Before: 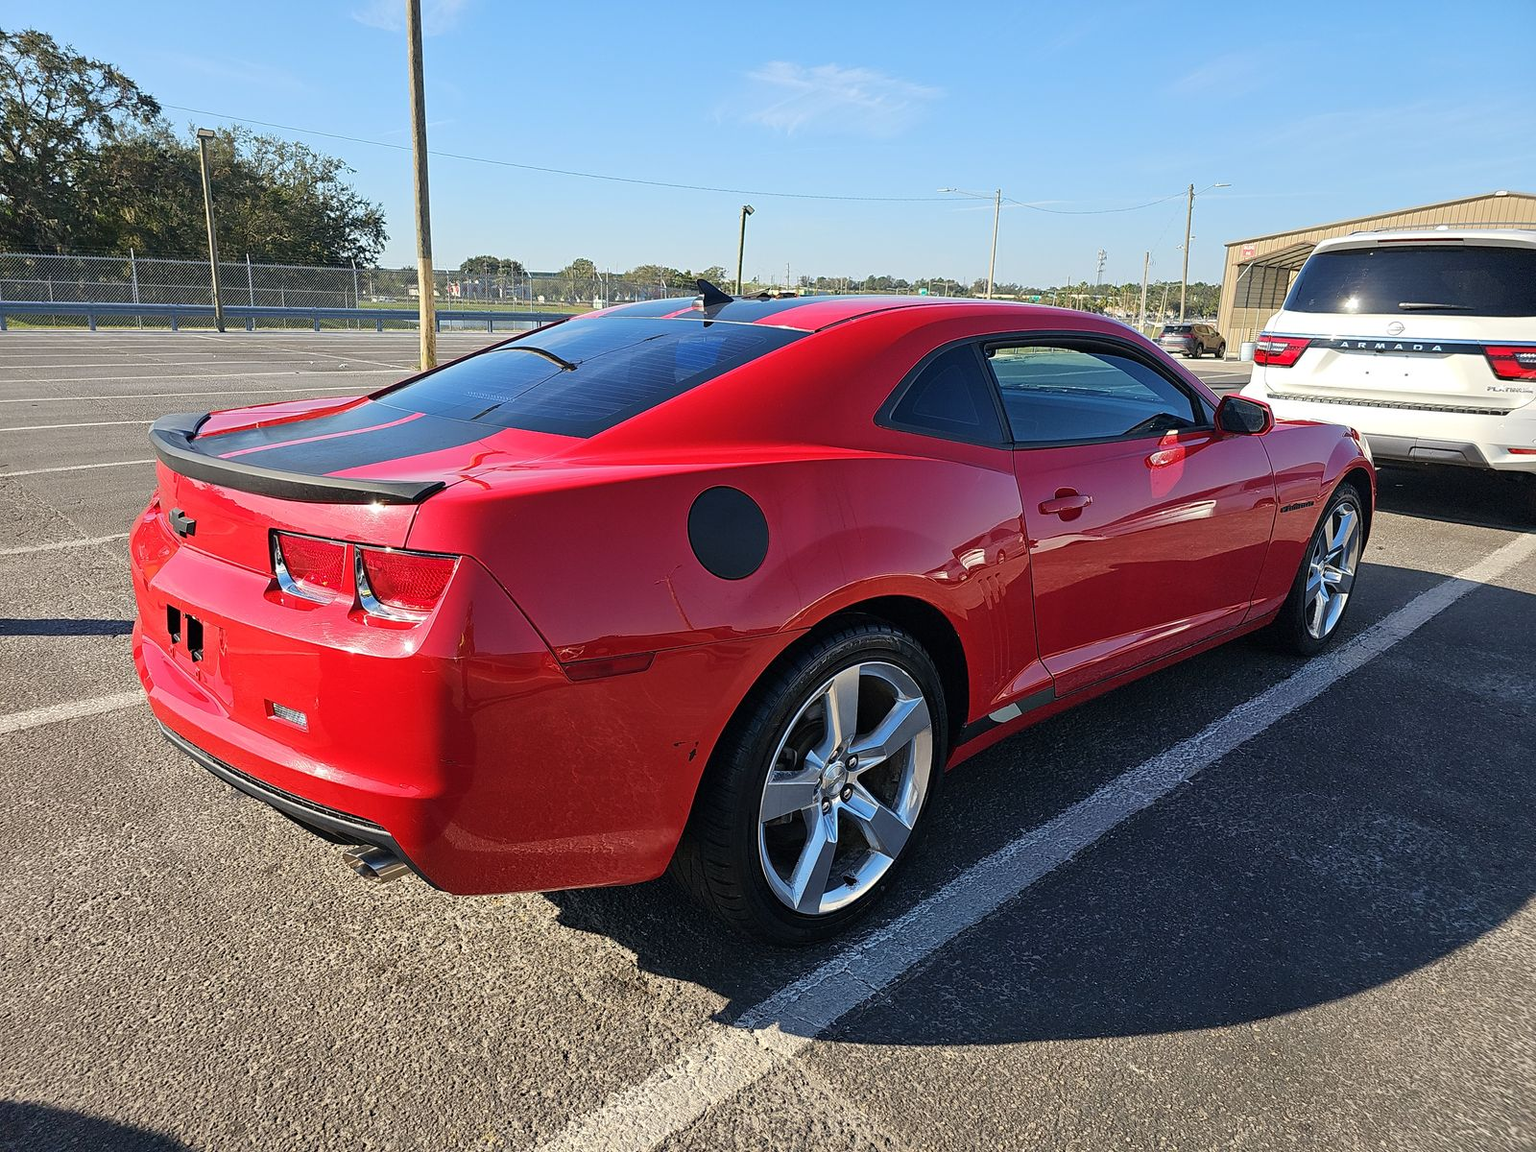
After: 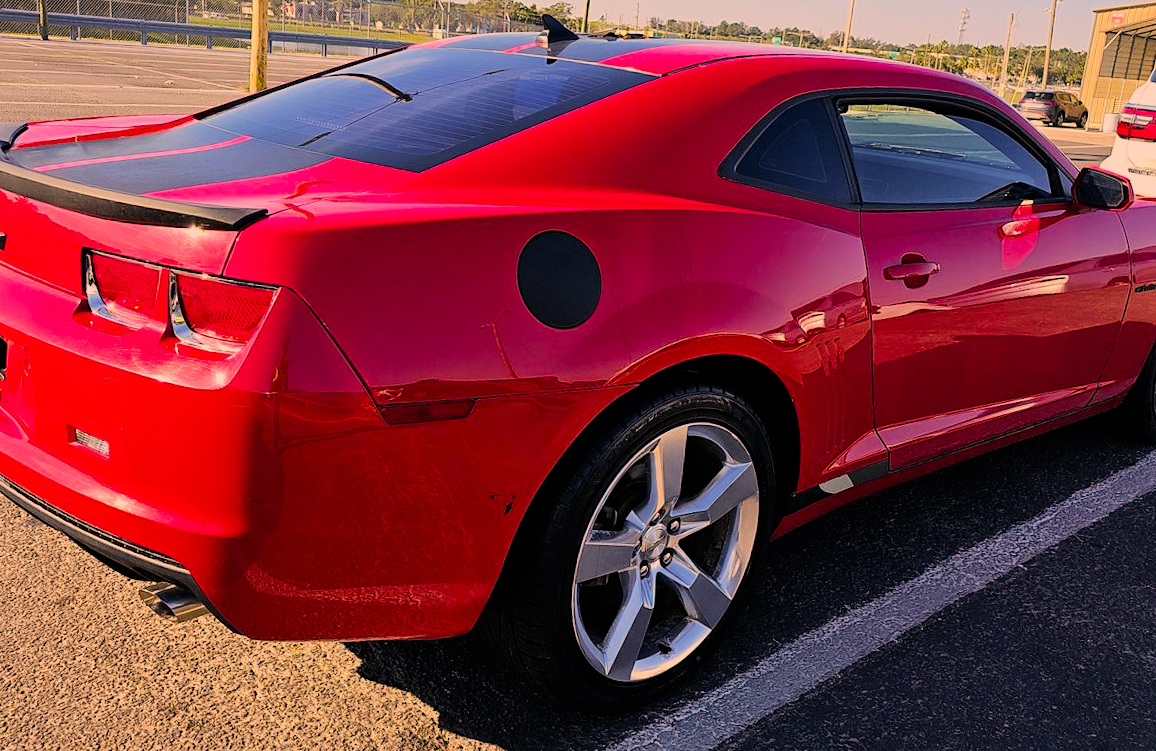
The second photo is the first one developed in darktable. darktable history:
color balance rgb: perceptual saturation grading › global saturation 25%, global vibrance 20%
exposure: compensate highlight preservation false
crop and rotate: angle -3.37°, left 9.79%, top 20.73%, right 12.42%, bottom 11.82%
tone equalizer: -8 EV -0.417 EV, -7 EV -0.389 EV, -6 EV -0.333 EV, -5 EV -0.222 EV, -3 EV 0.222 EV, -2 EV 0.333 EV, -1 EV 0.389 EV, +0 EV 0.417 EV, edges refinement/feathering 500, mask exposure compensation -1.57 EV, preserve details no
filmic rgb: black relative exposure -7.65 EV, white relative exposure 4.56 EV, hardness 3.61, color science v6 (2022)
color correction: highlights a* 21.88, highlights b* 22.25
